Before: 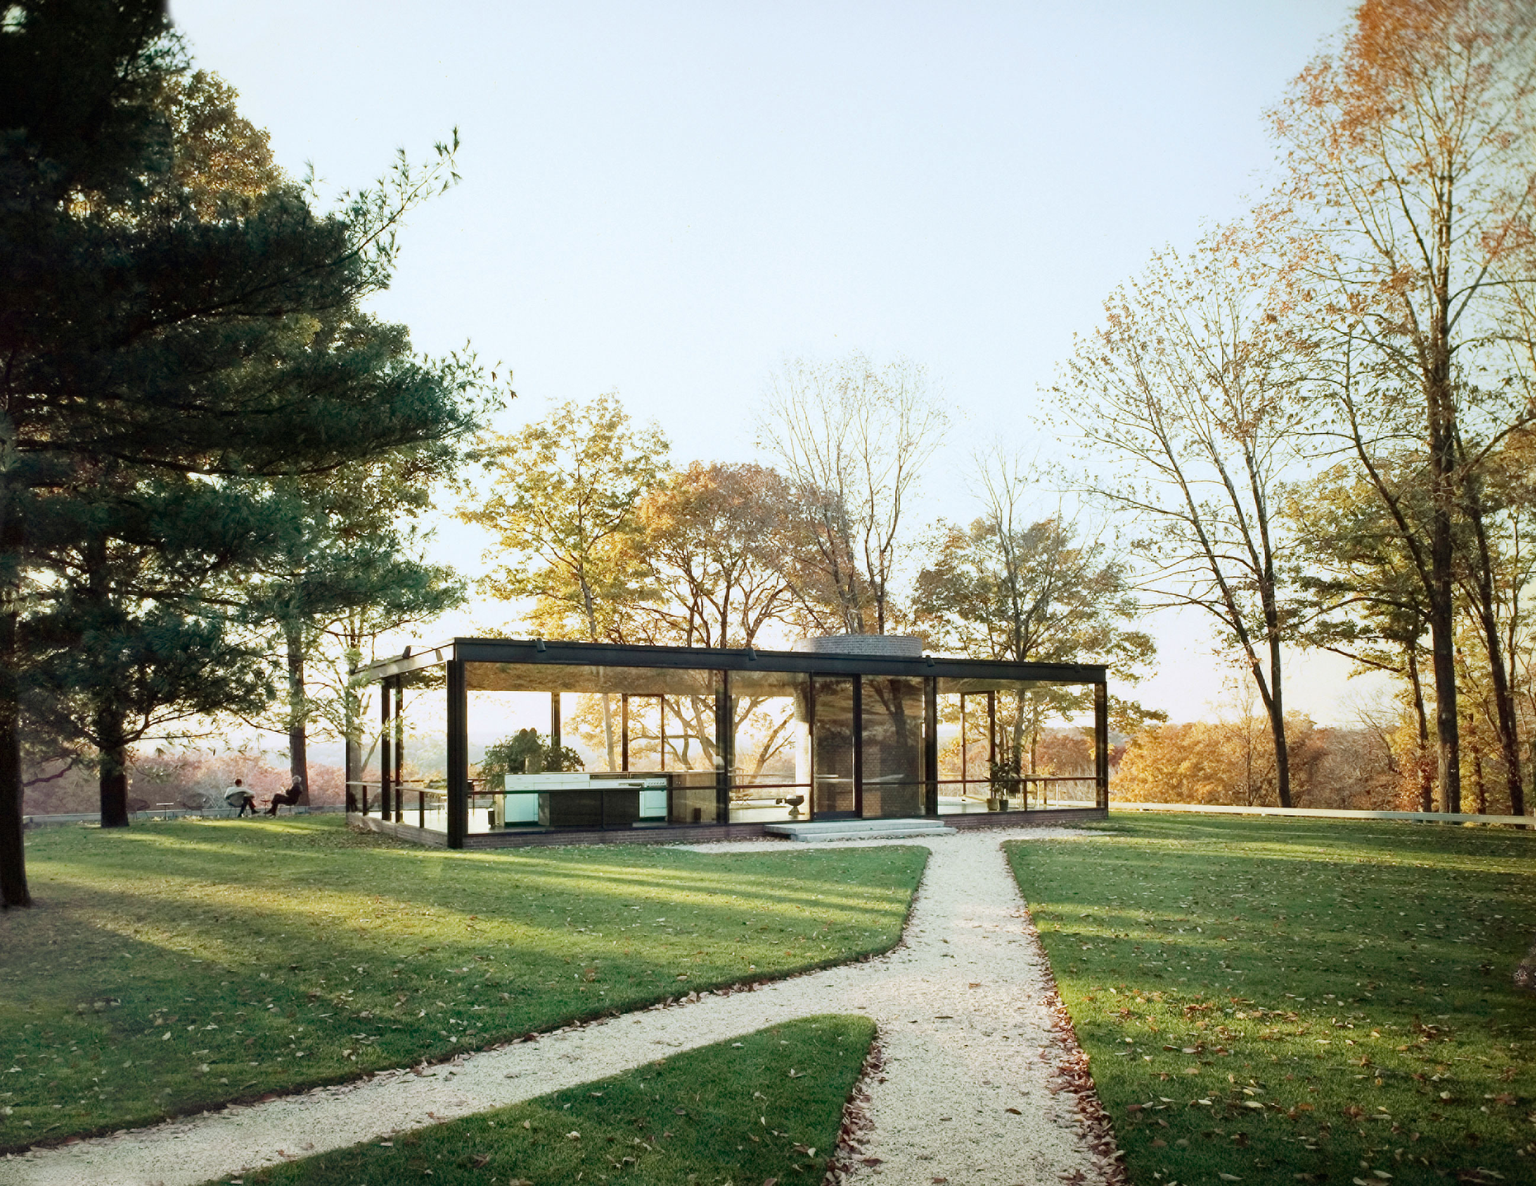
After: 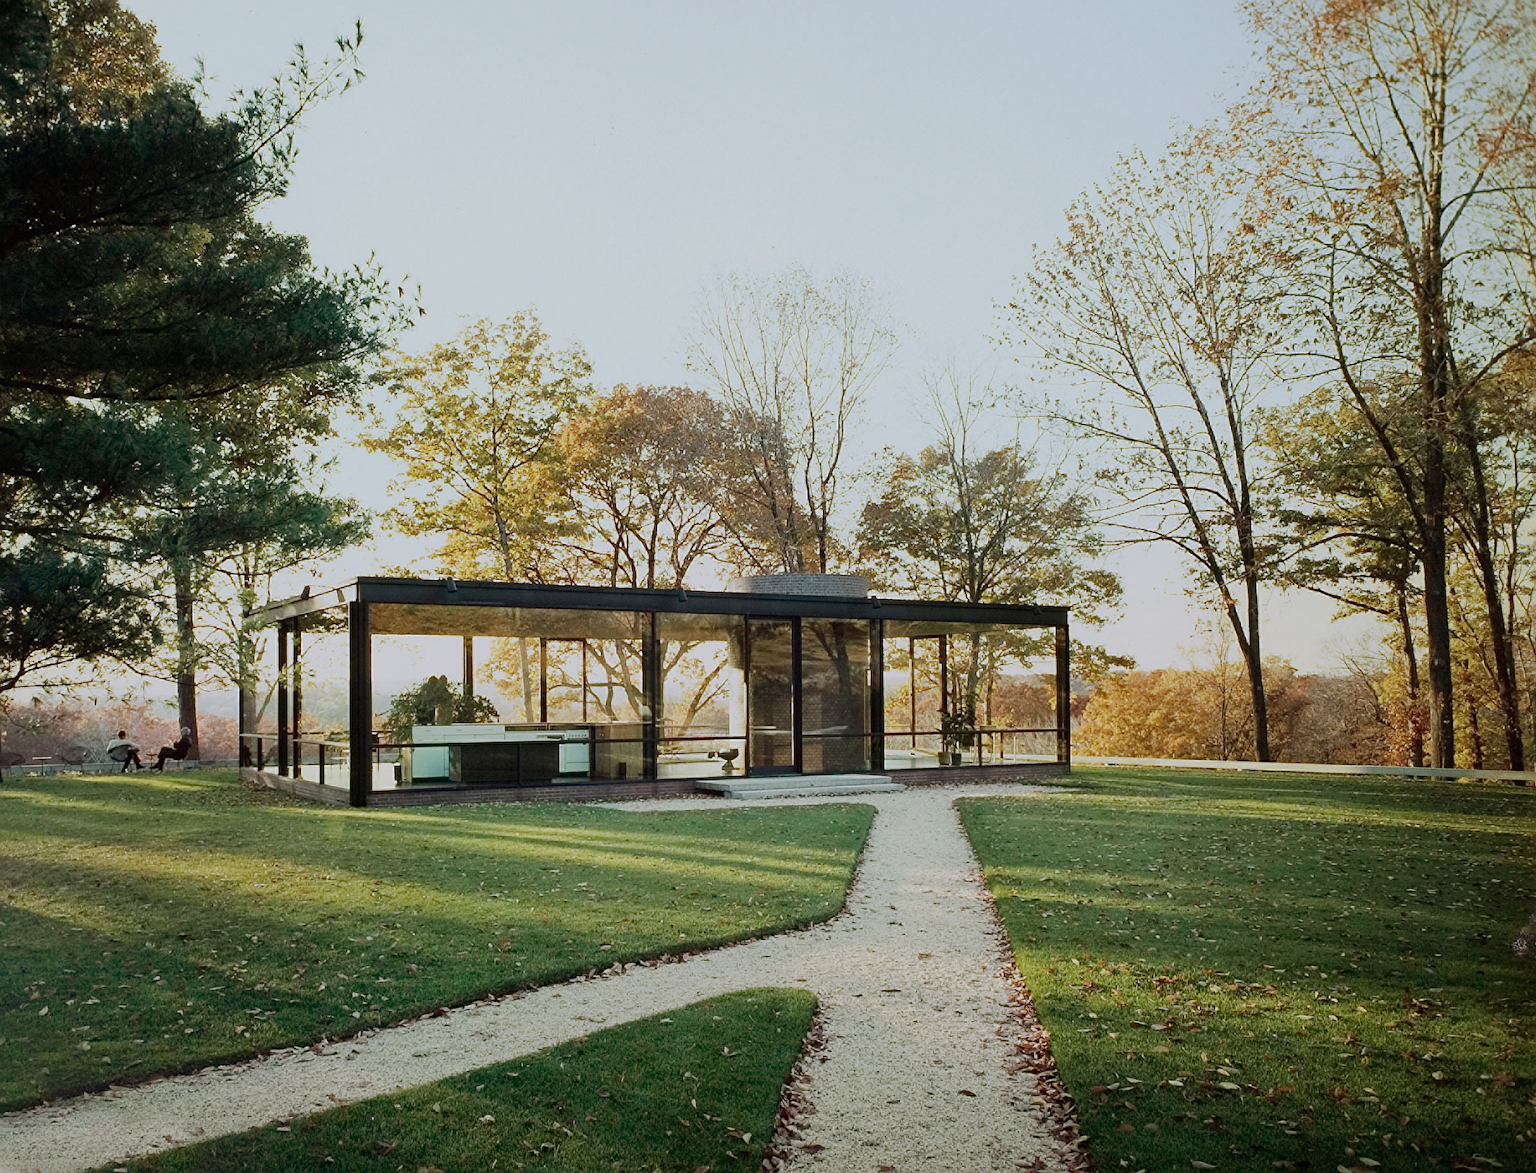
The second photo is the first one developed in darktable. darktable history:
crop and rotate: left 8.262%, top 9.226%
exposure: exposure -0.582 EV, compensate highlight preservation false
sharpen: on, module defaults
